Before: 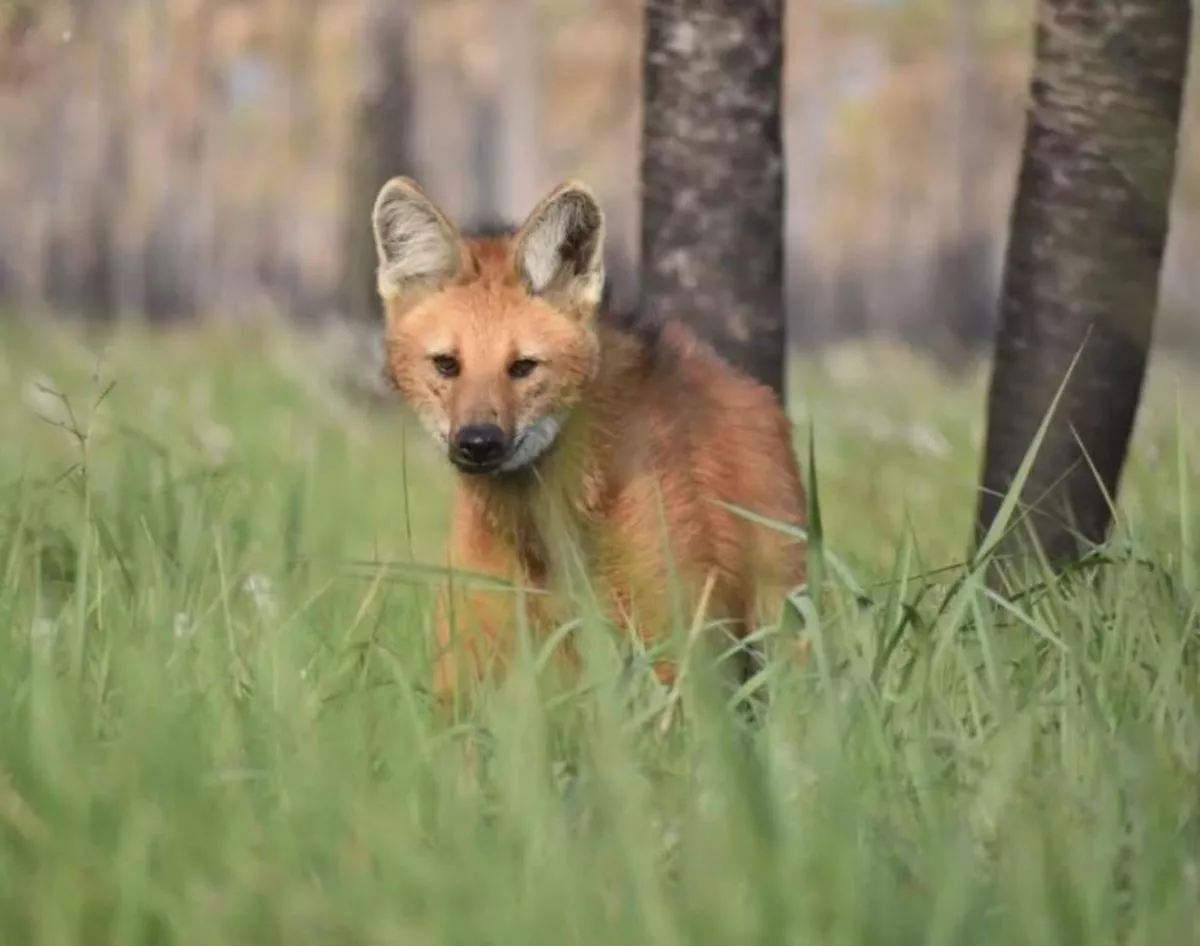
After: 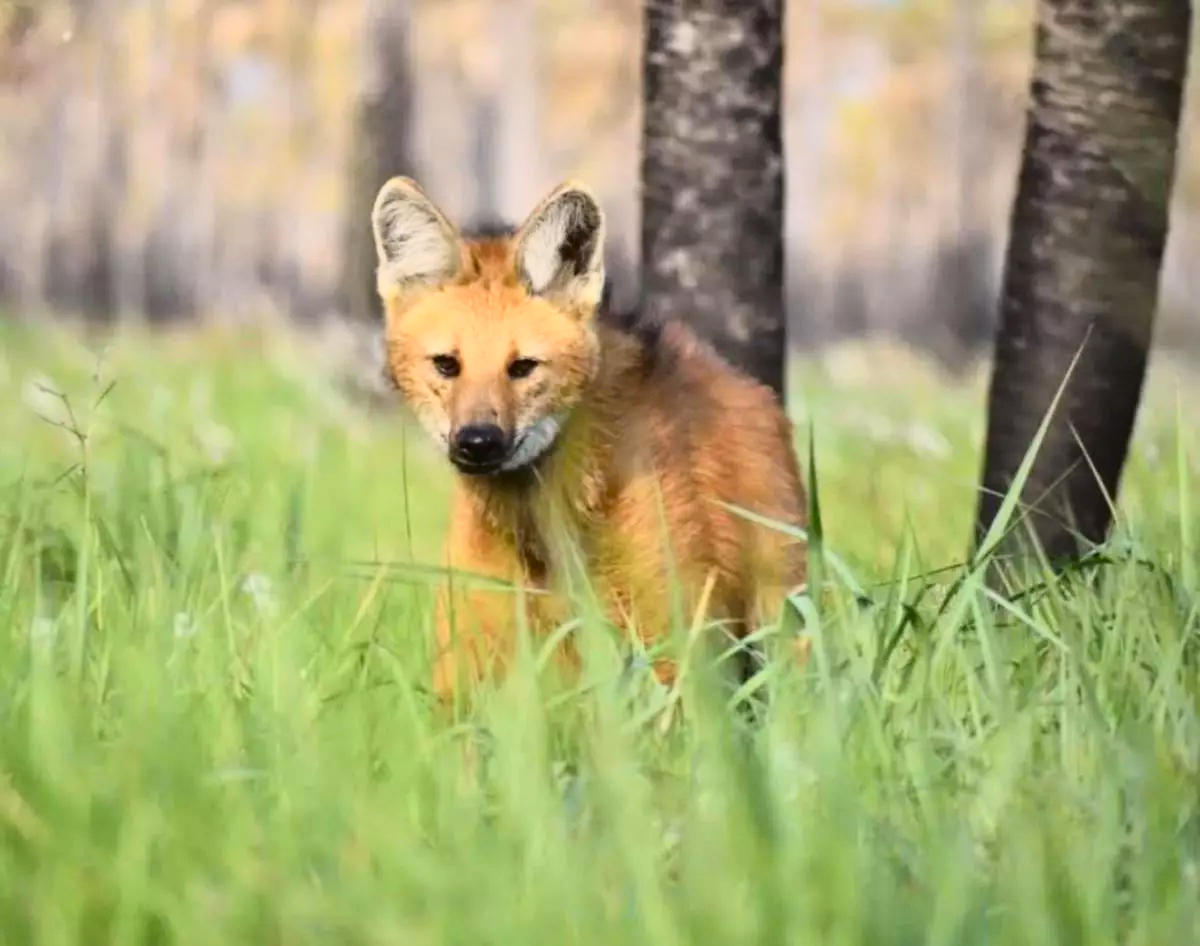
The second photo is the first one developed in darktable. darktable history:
contrast brightness saturation: saturation -0.05
tone curve: curves: ch0 [(0, 0) (0.187, 0.12) (0.392, 0.438) (0.704, 0.86) (0.858, 0.938) (1, 0.981)]; ch1 [(0, 0) (0.402, 0.36) (0.476, 0.456) (0.498, 0.501) (0.518, 0.521) (0.58, 0.598) (0.619, 0.663) (0.692, 0.744) (1, 1)]; ch2 [(0, 0) (0.427, 0.417) (0.483, 0.481) (0.503, 0.503) (0.526, 0.53) (0.563, 0.585) (0.626, 0.703) (0.699, 0.753) (0.997, 0.858)], color space Lab, independent channels
